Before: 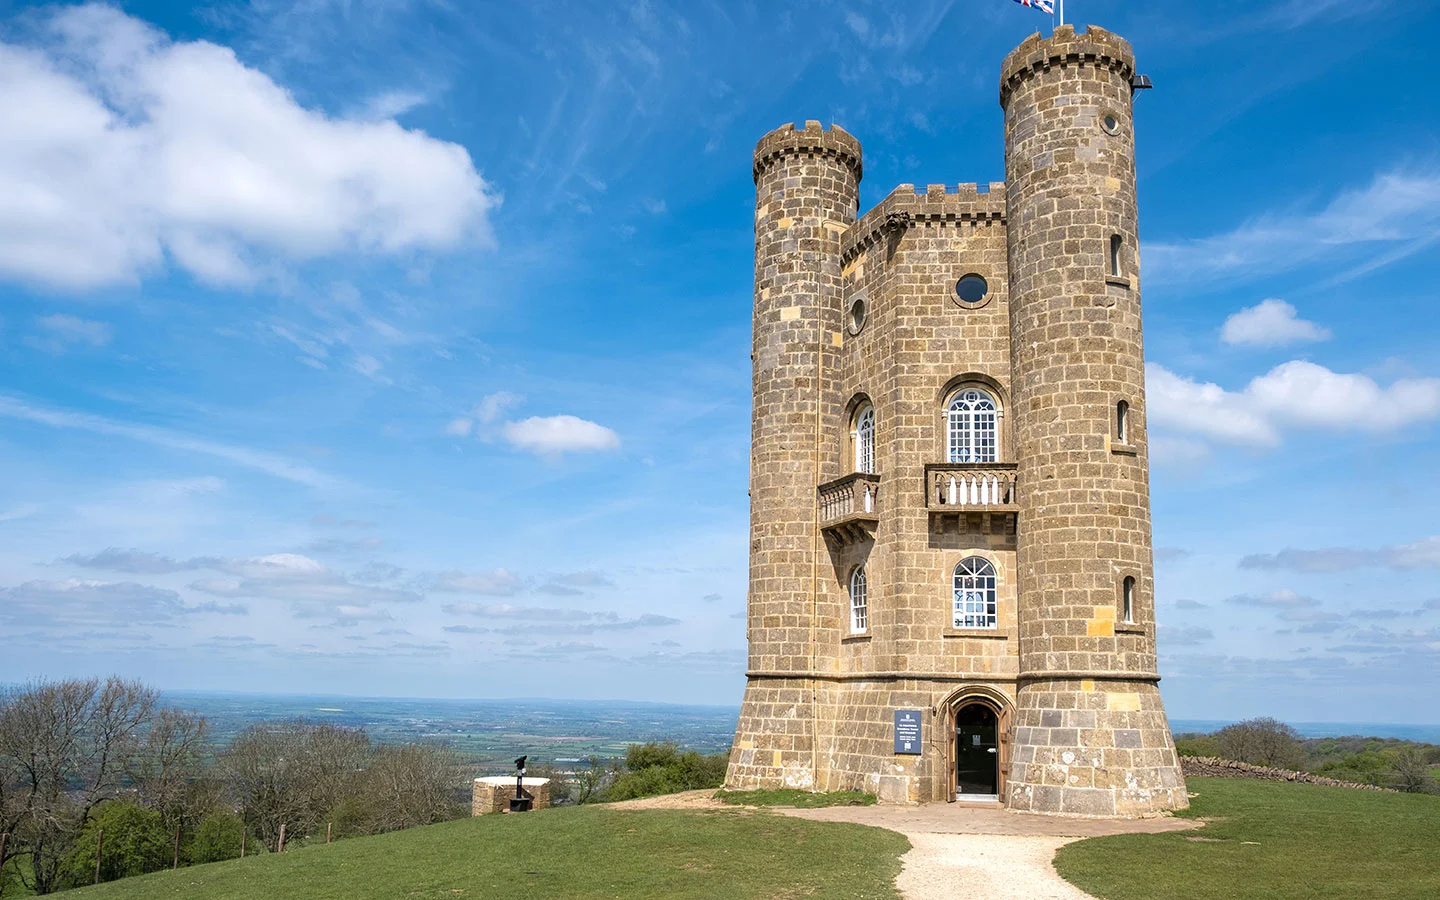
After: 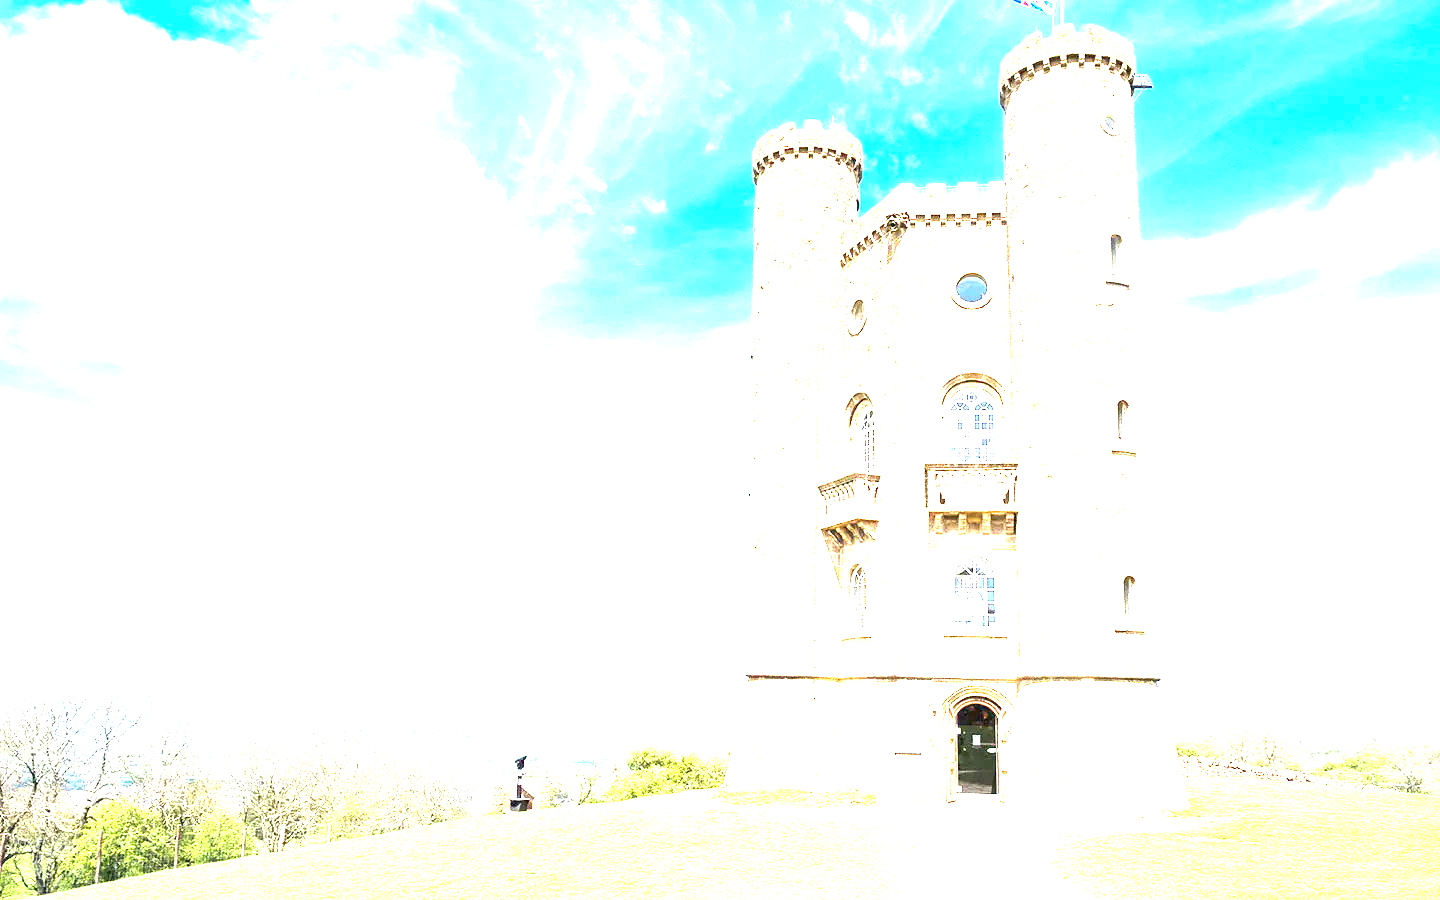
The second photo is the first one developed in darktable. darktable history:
exposure: black level correction 0, exposure 4.094 EV, compensate highlight preservation false
